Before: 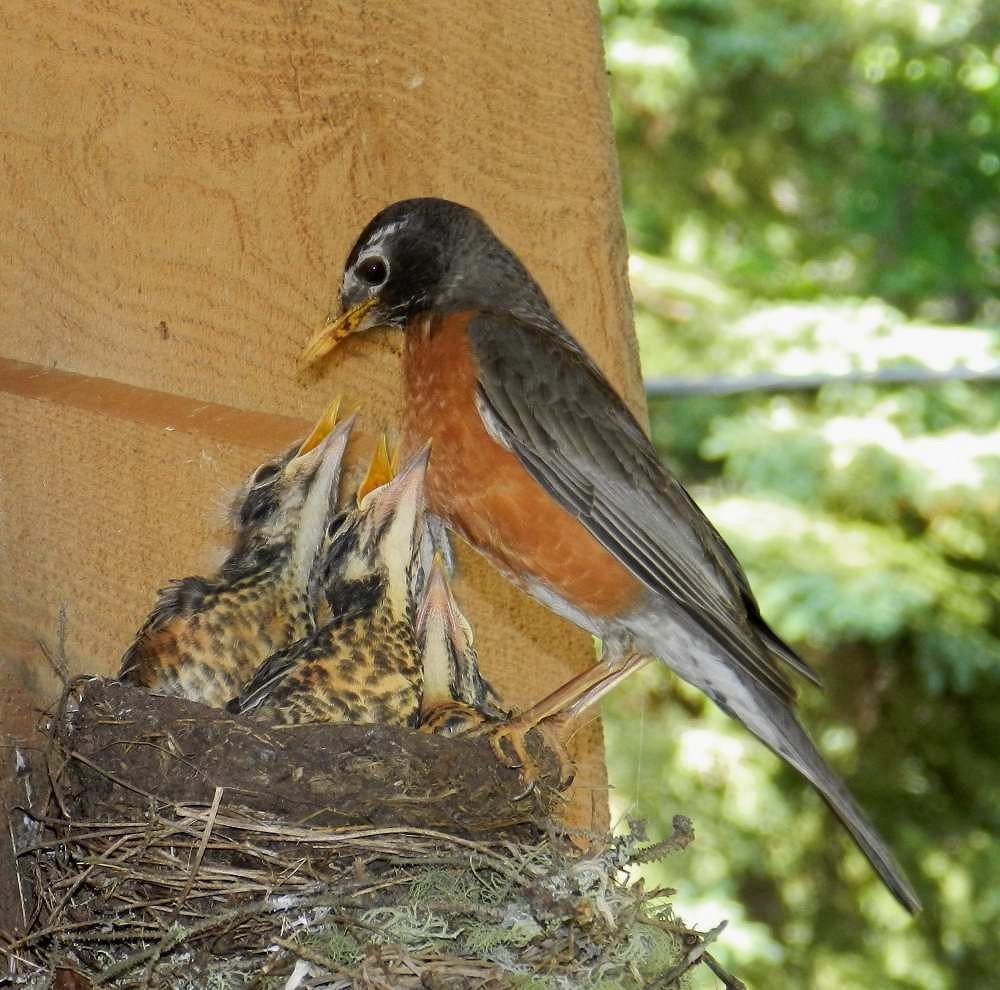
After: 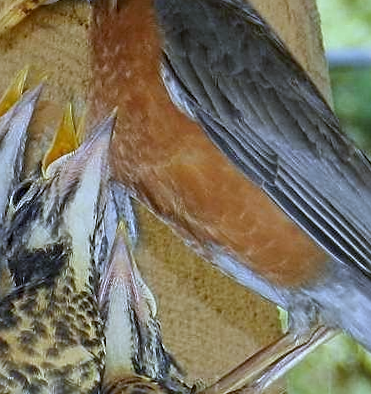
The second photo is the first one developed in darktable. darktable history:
rotate and perspective: rotation 0.215°, lens shift (vertical) -0.139, crop left 0.069, crop right 0.939, crop top 0.002, crop bottom 0.996
crop: left 30%, top 30%, right 30%, bottom 30%
sharpen: on, module defaults
shadows and highlights: shadows -70, highlights 35, soften with gaussian
white balance: red 0.871, blue 1.249
